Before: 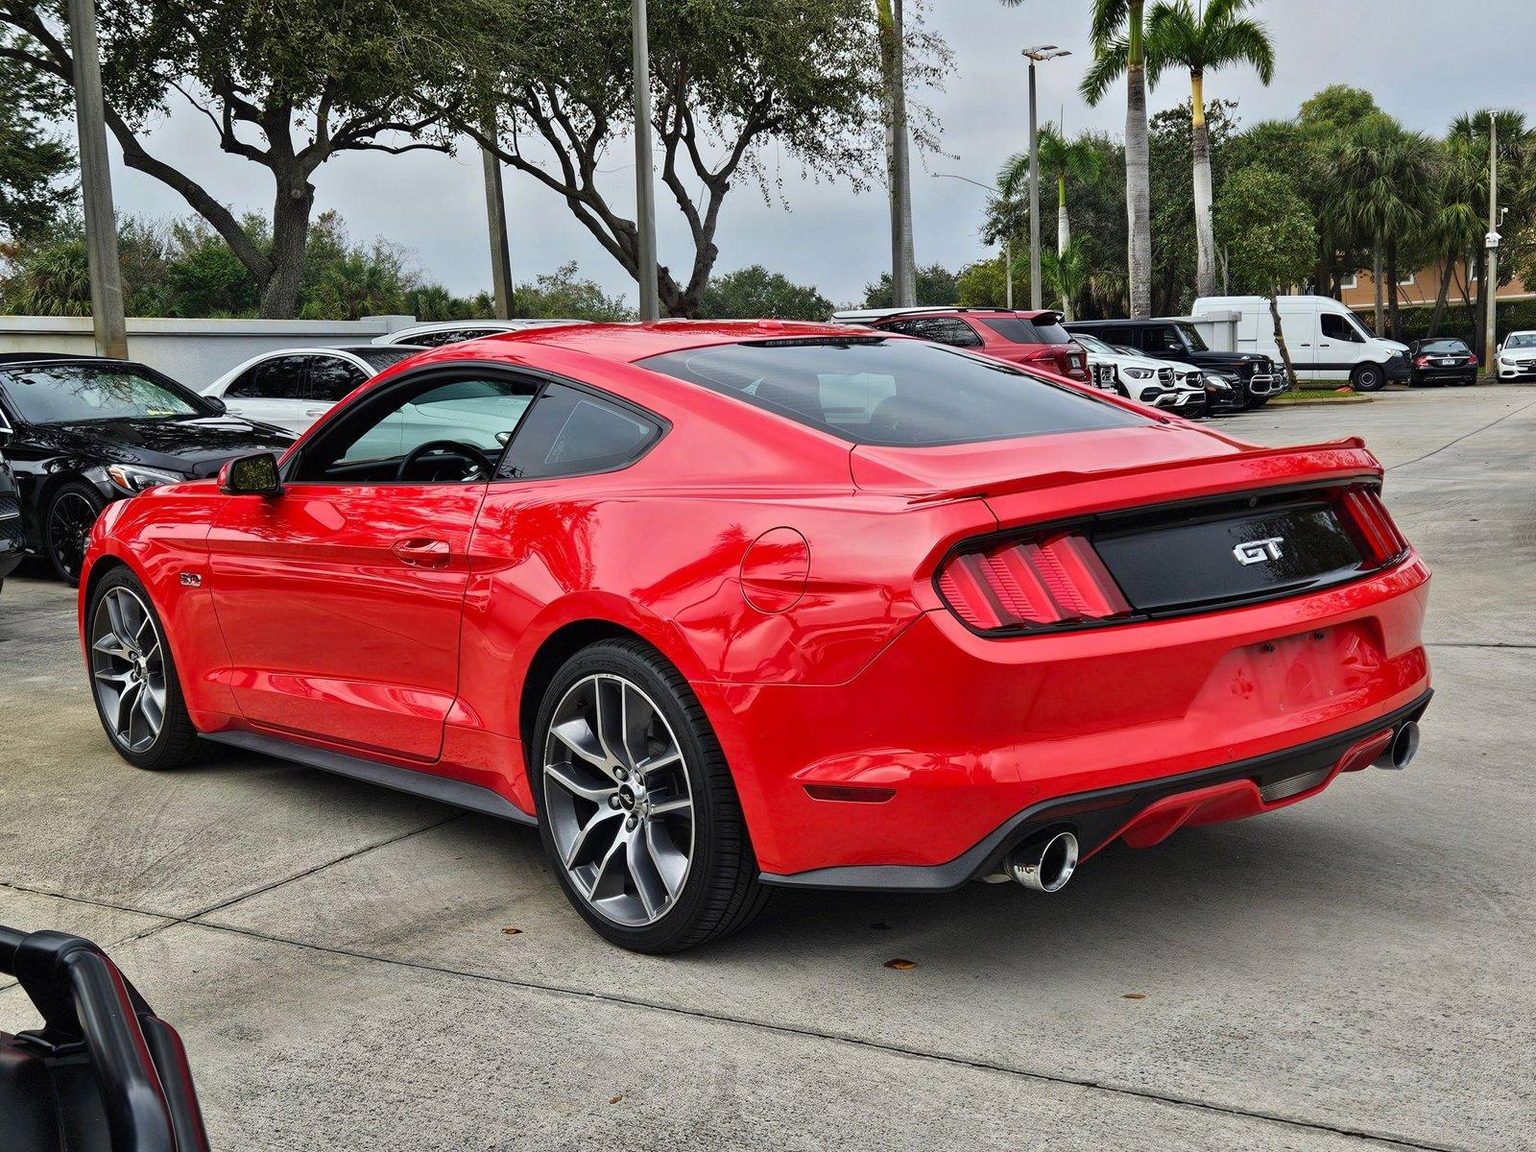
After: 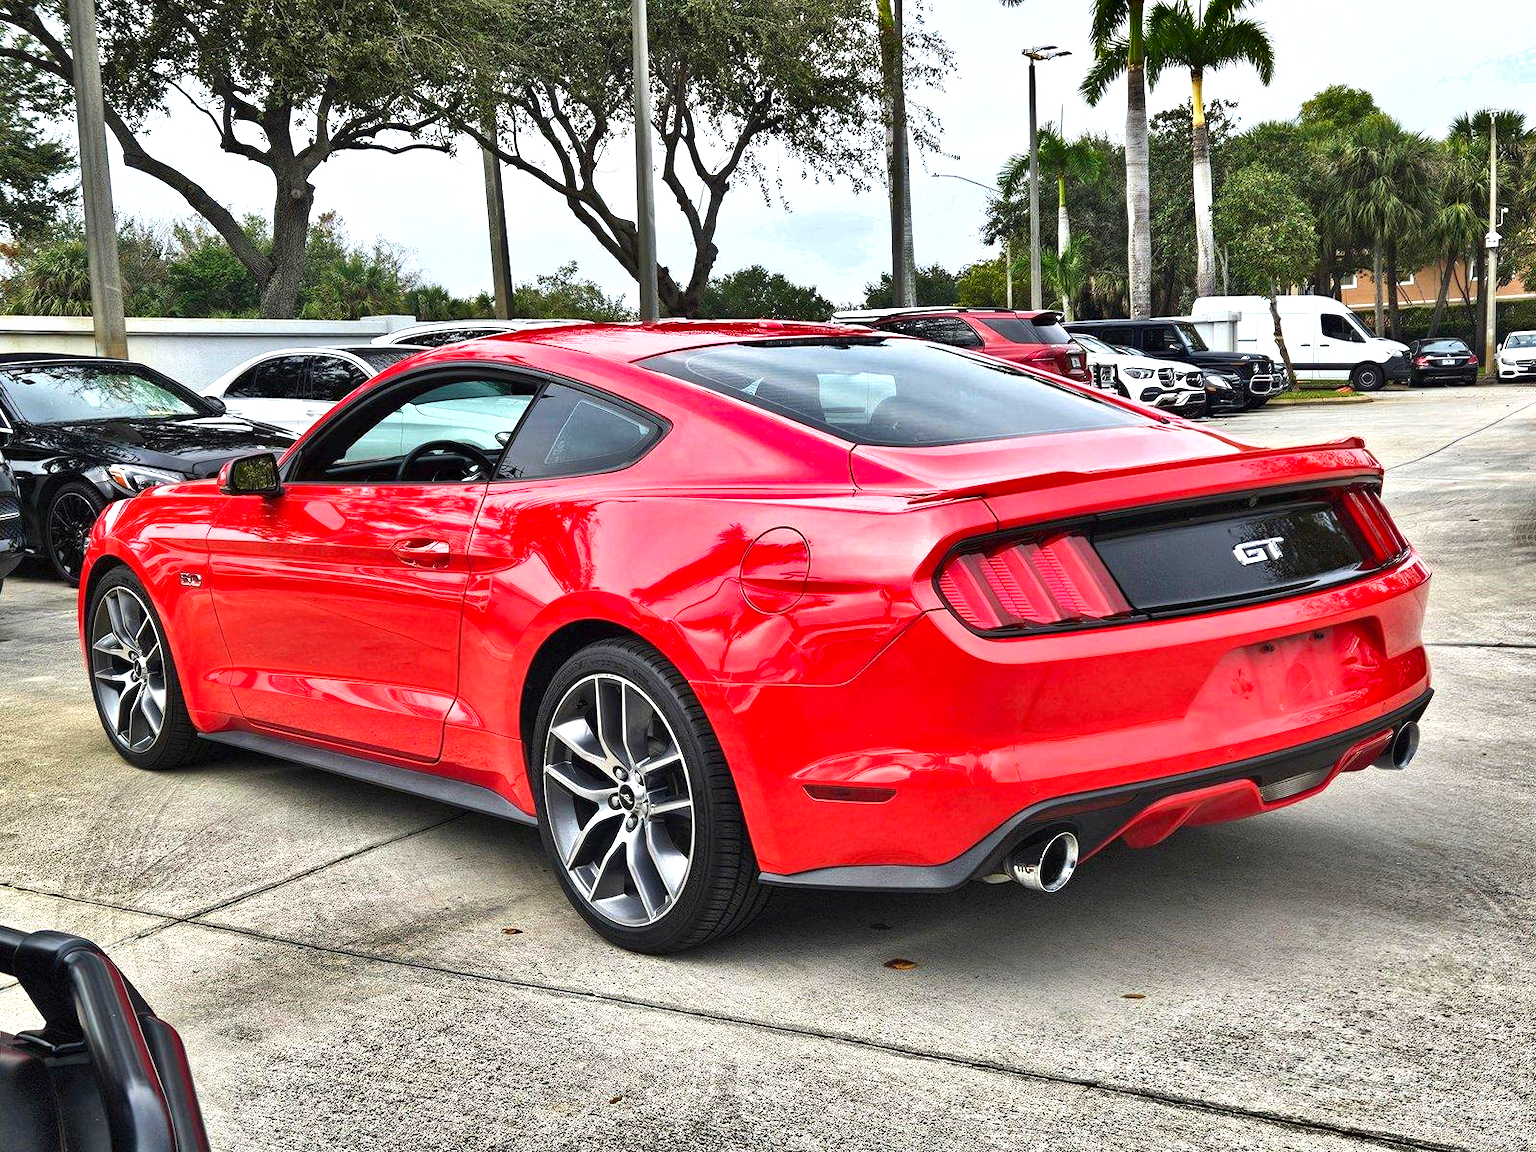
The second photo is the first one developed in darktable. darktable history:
shadows and highlights: radius 106.5, shadows 41.42, highlights -72.3, low approximation 0.01, soften with gaussian
exposure: exposure 0.99 EV, compensate highlight preservation false
